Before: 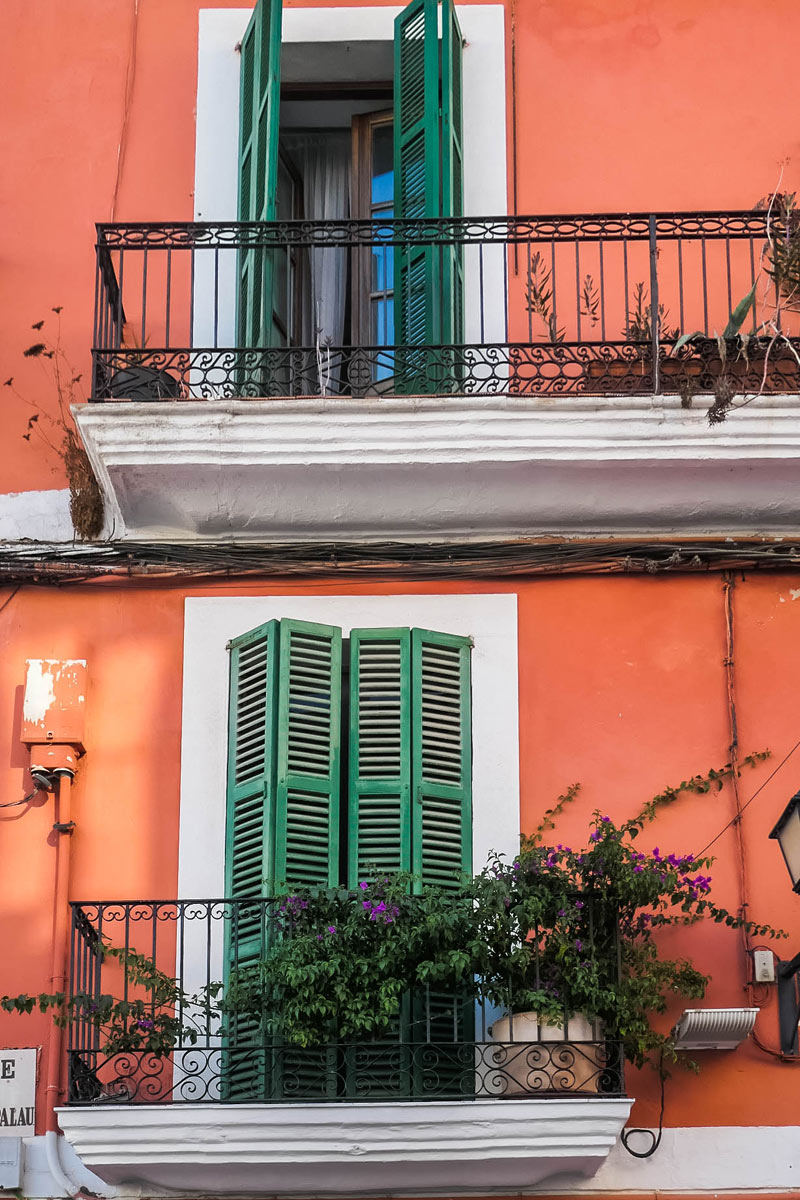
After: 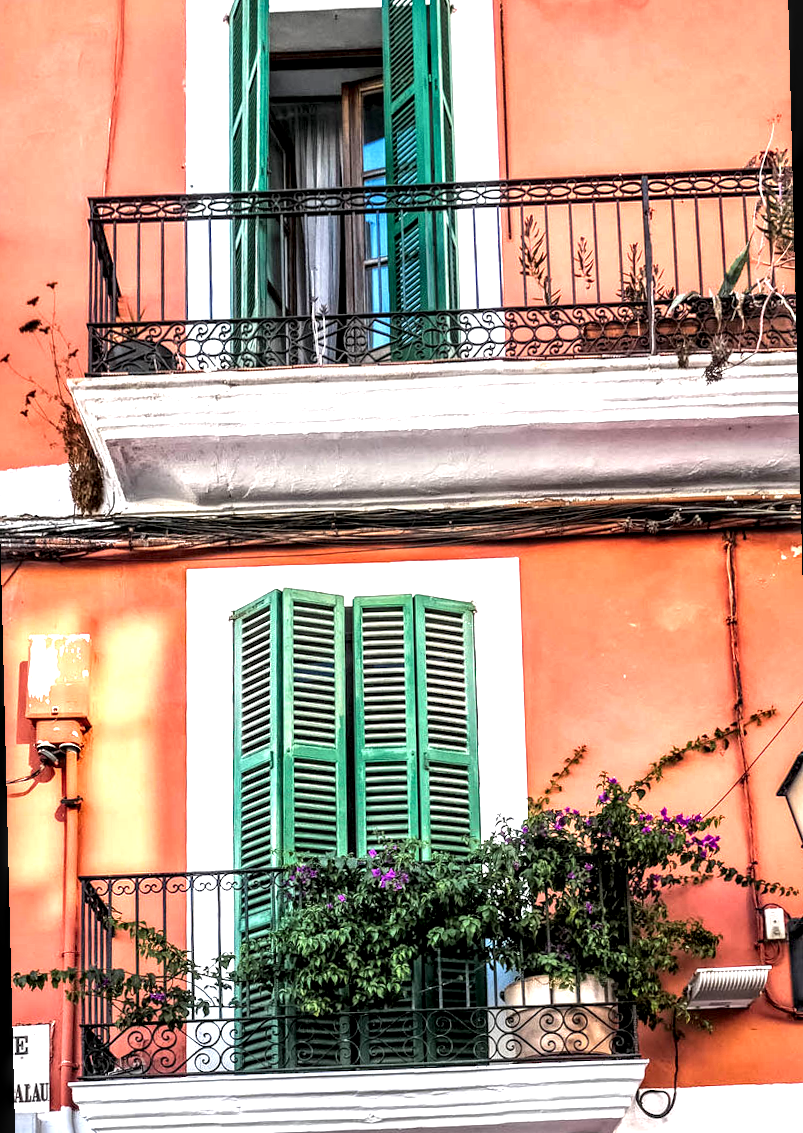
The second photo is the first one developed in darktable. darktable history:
exposure: black level correction 0, exposure 1.1 EV, compensate highlight preservation false
local contrast: detail 203%
rotate and perspective: rotation -1.42°, crop left 0.016, crop right 0.984, crop top 0.035, crop bottom 0.965
